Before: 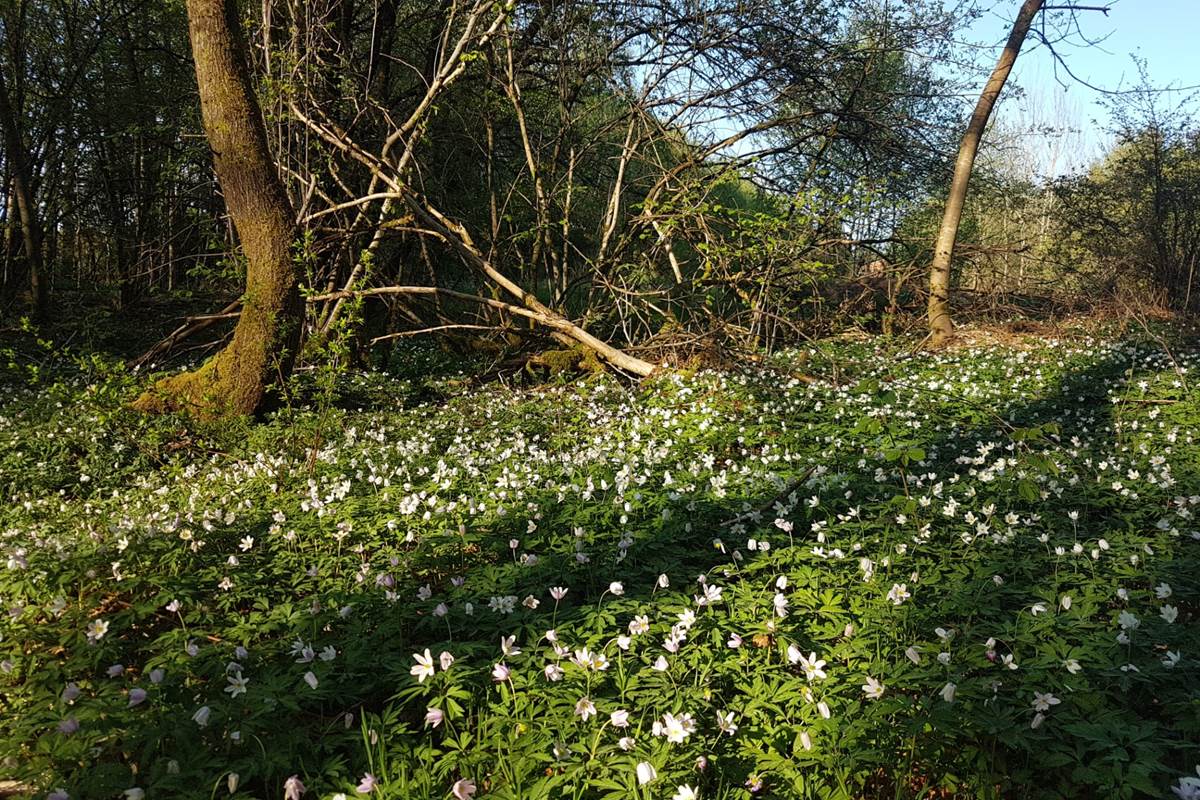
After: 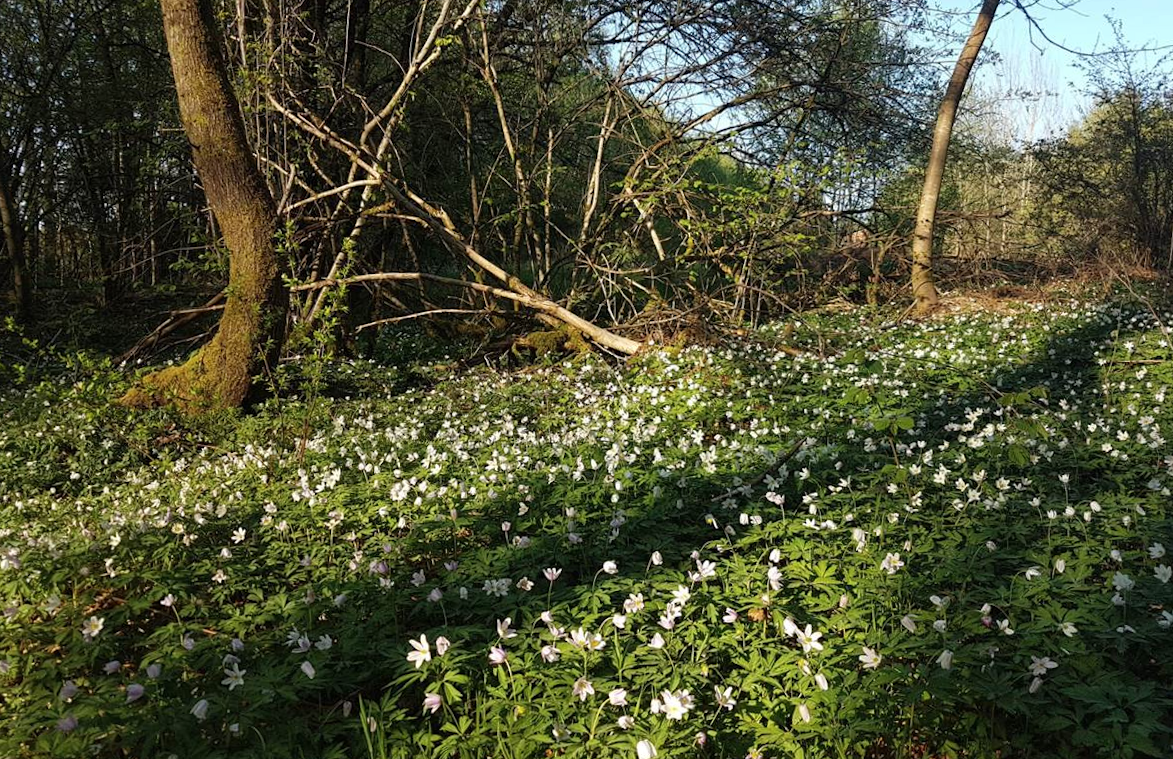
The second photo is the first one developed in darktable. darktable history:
contrast brightness saturation: saturation -0.05
rotate and perspective: rotation -2°, crop left 0.022, crop right 0.978, crop top 0.049, crop bottom 0.951
